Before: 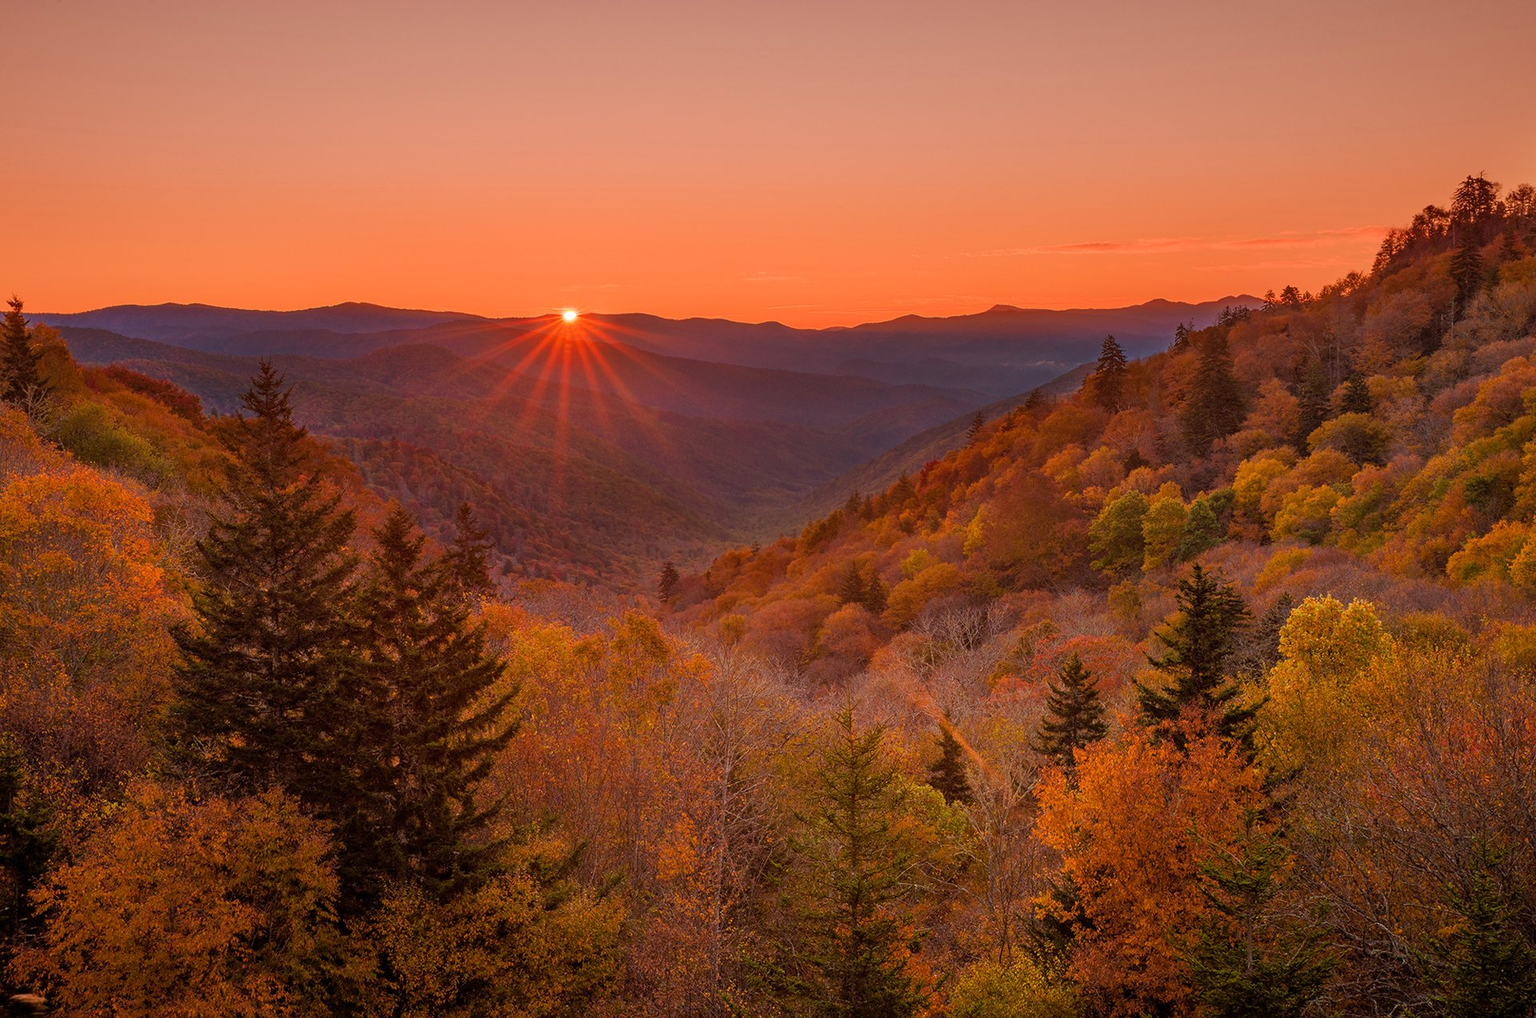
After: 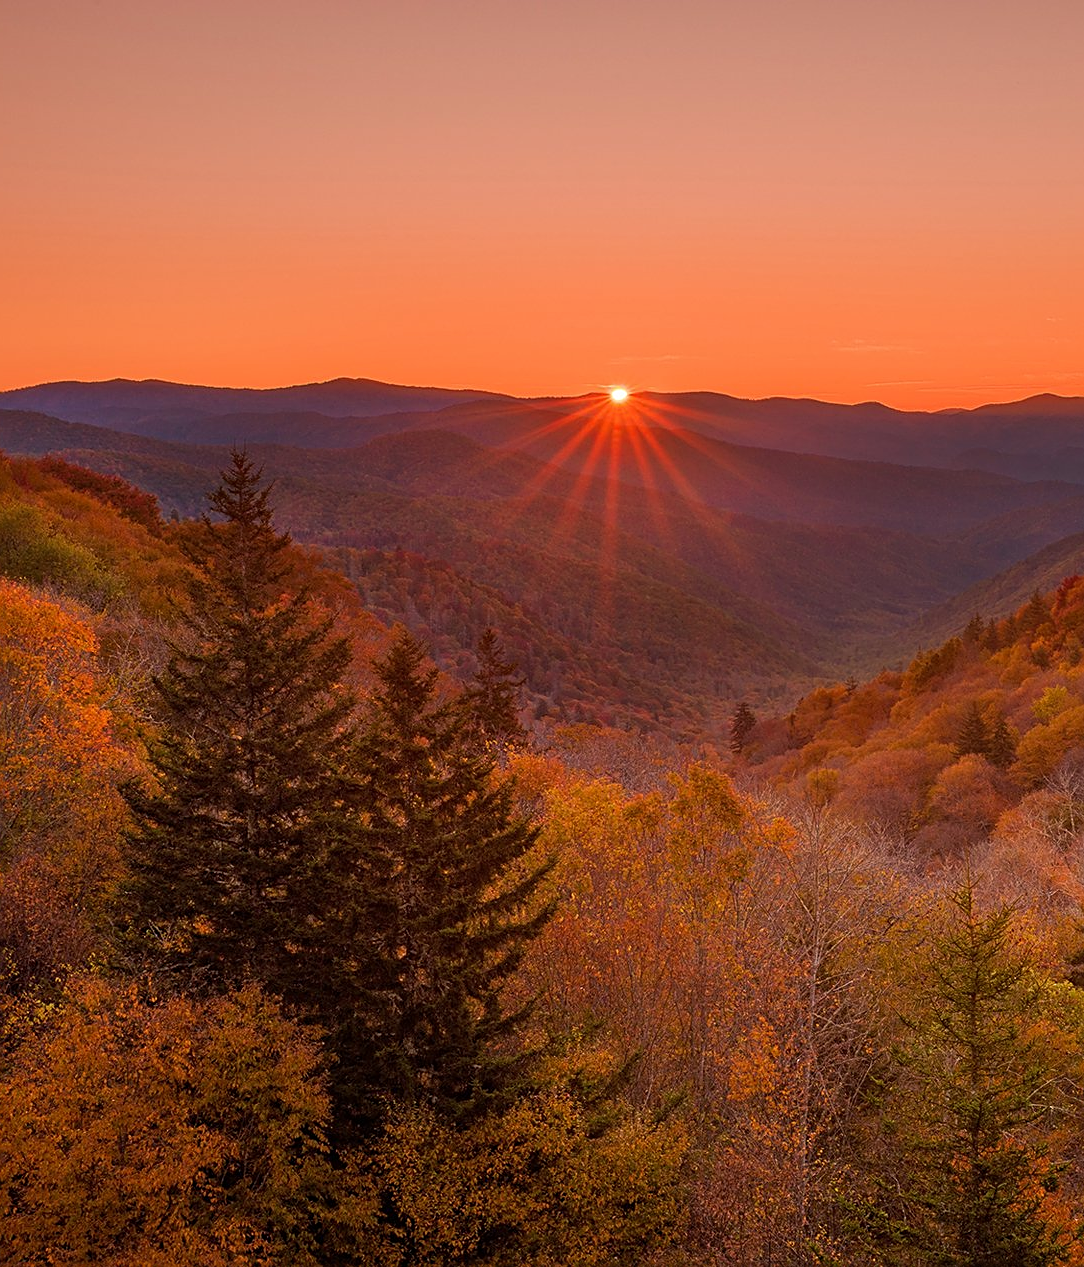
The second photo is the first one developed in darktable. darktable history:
tone equalizer: edges refinement/feathering 500, mask exposure compensation -1.57 EV, preserve details no
crop: left 4.887%, right 38.631%
sharpen: on, module defaults
